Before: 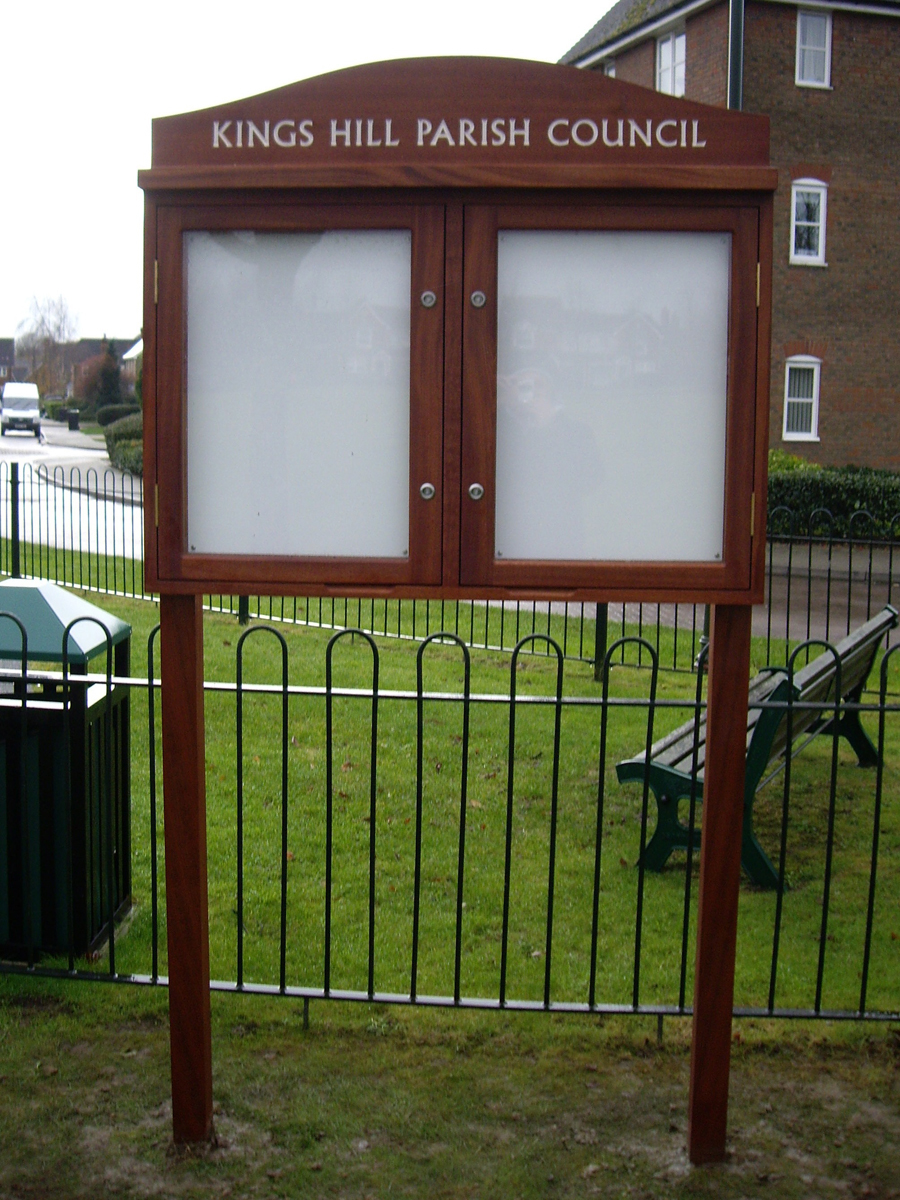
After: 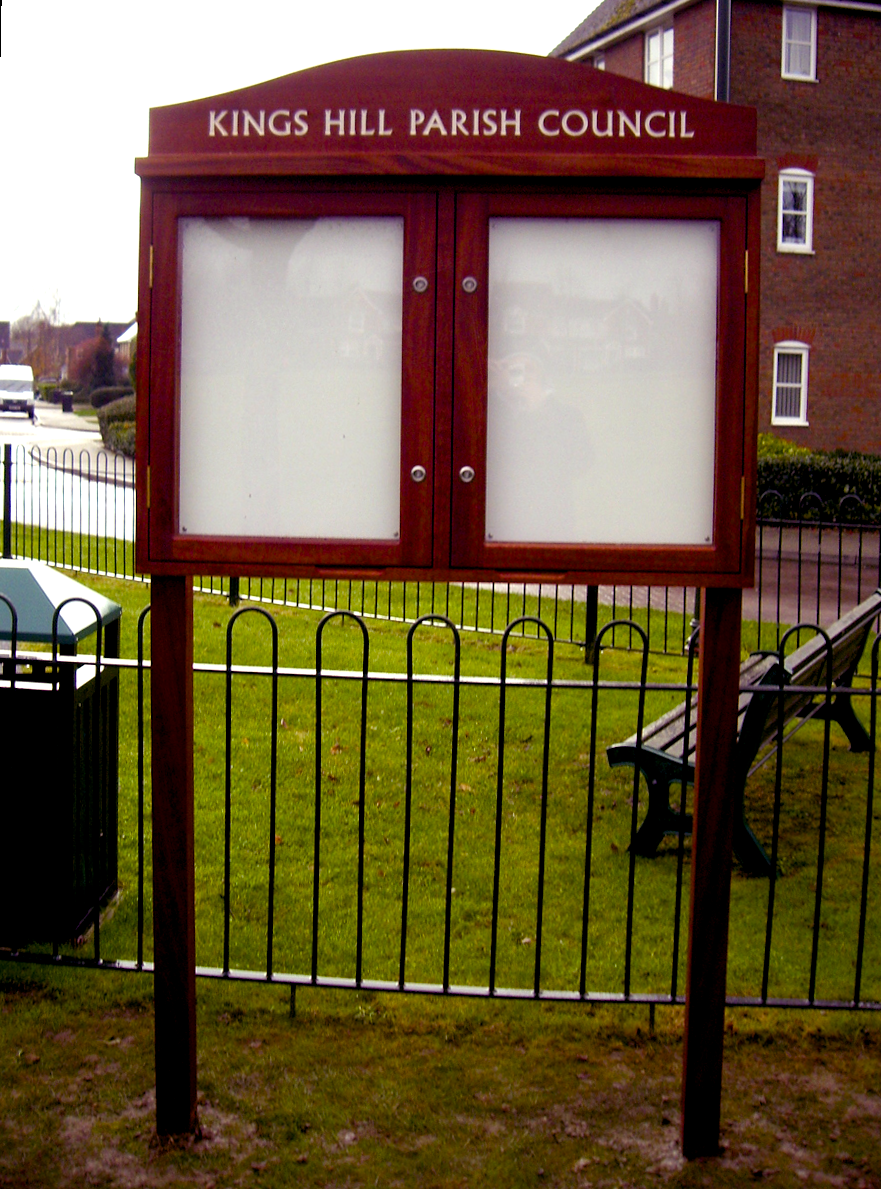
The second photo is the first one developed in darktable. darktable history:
color balance rgb: shadows lift › luminance -21.66%, shadows lift › chroma 8.98%, shadows lift › hue 283.37°, power › chroma 1.55%, power › hue 25.59°, highlights gain › luminance 6.08%, highlights gain › chroma 2.55%, highlights gain › hue 90°, global offset › luminance -0.87%, perceptual saturation grading › global saturation 27.49%, perceptual saturation grading › highlights -28.39%, perceptual saturation grading › mid-tones 15.22%, perceptual saturation grading › shadows 33.98%, perceptual brilliance grading › highlights 10%, perceptual brilliance grading › mid-tones 5%
rotate and perspective: rotation 0.226°, lens shift (vertical) -0.042, crop left 0.023, crop right 0.982, crop top 0.006, crop bottom 0.994
